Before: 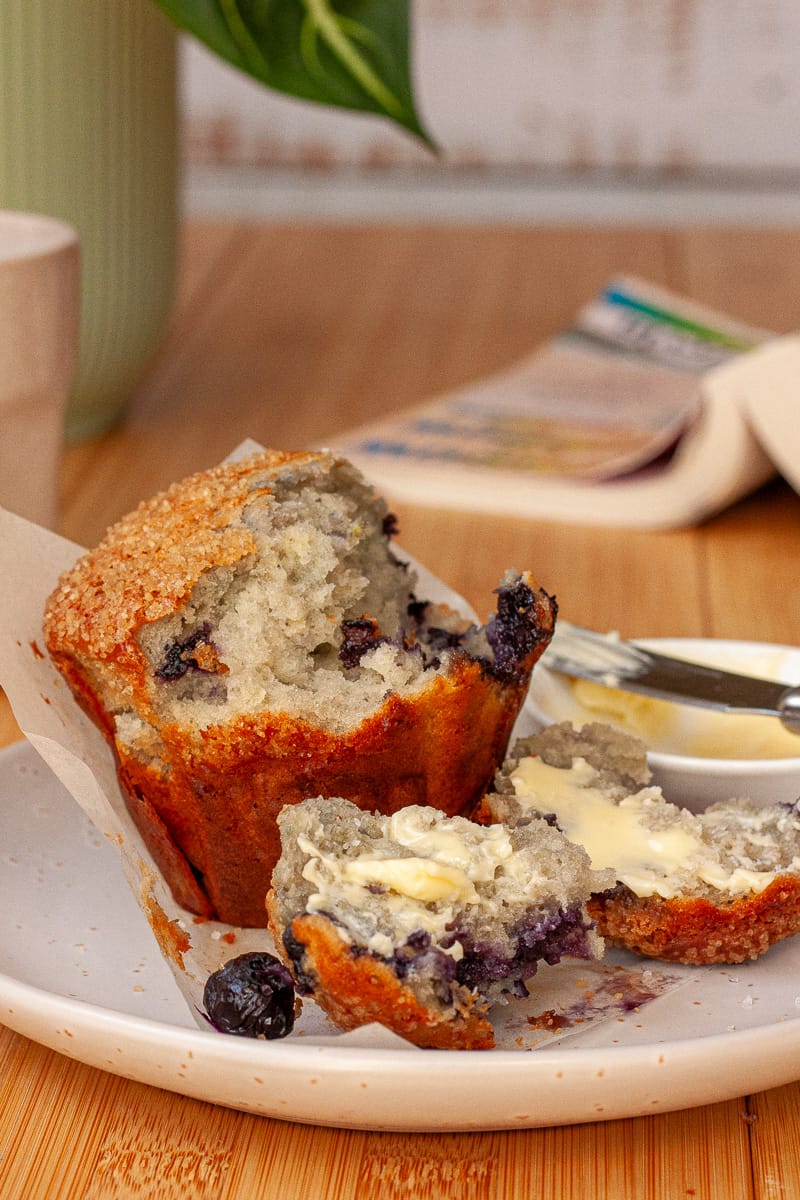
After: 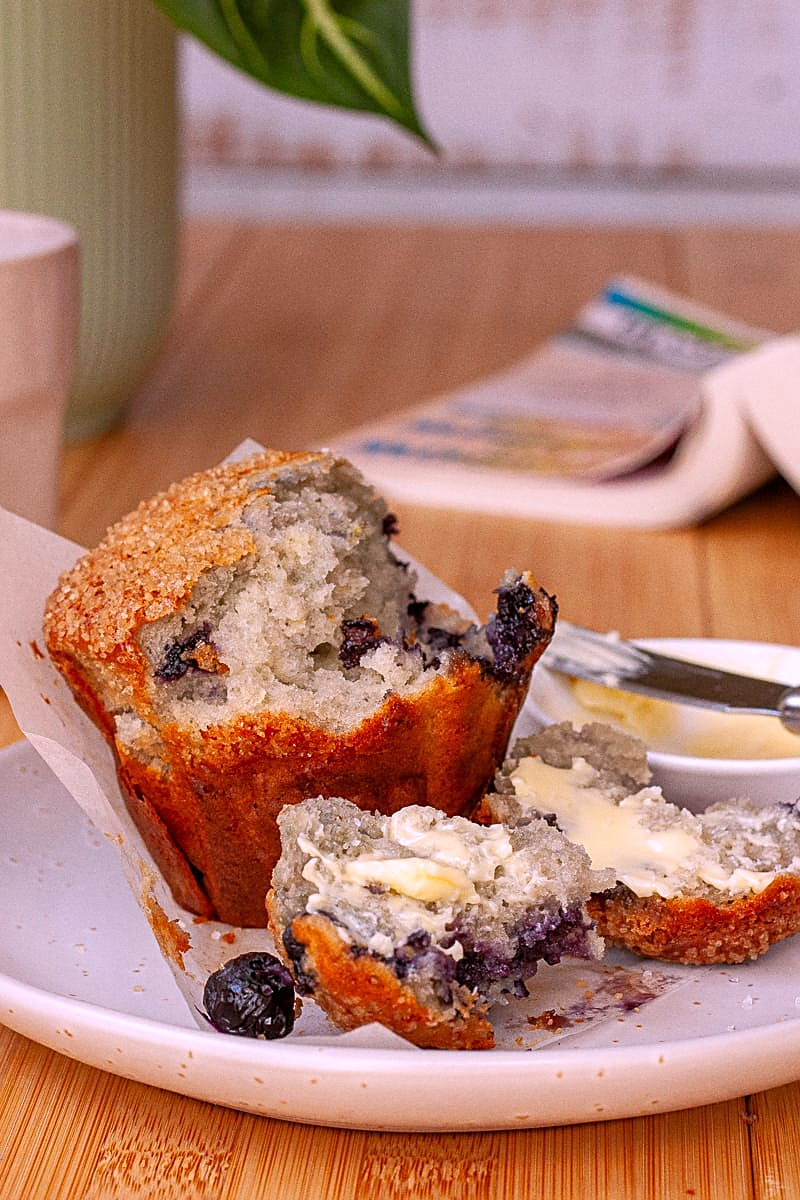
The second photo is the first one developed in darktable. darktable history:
grain: coarseness 0.09 ISO, strength 10%
white balance: red 1.042, blue 1.17
sharpen: on, module defaults
